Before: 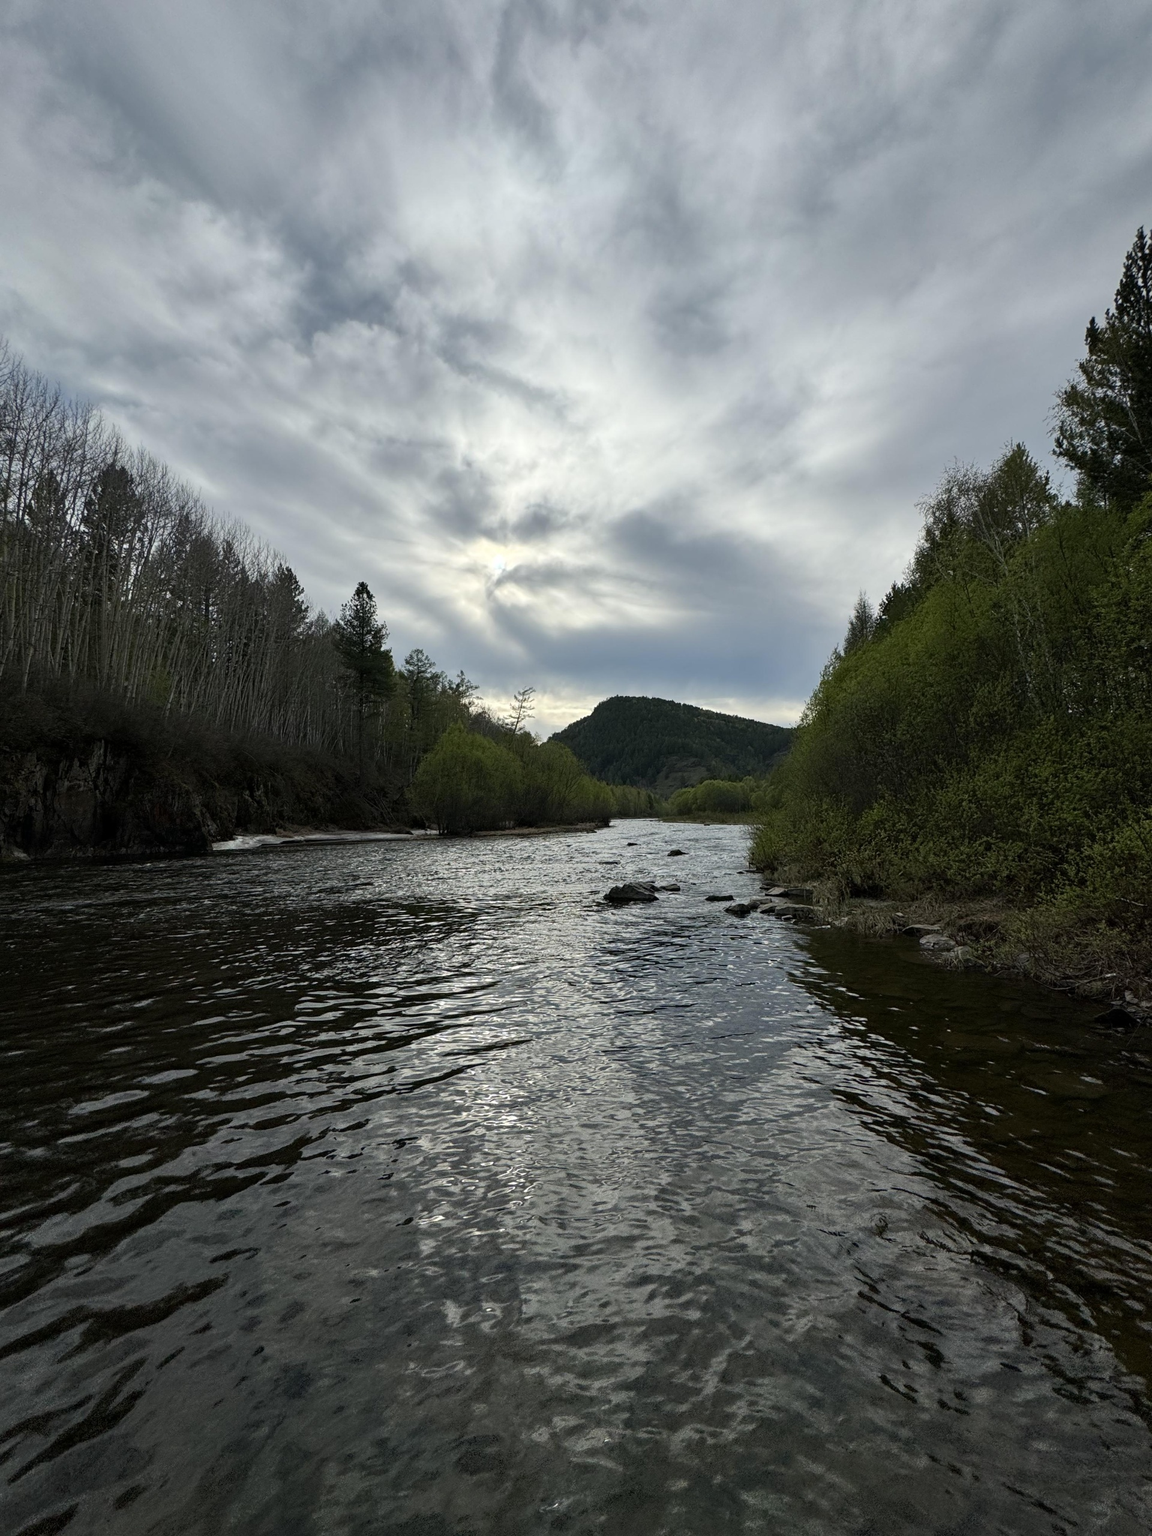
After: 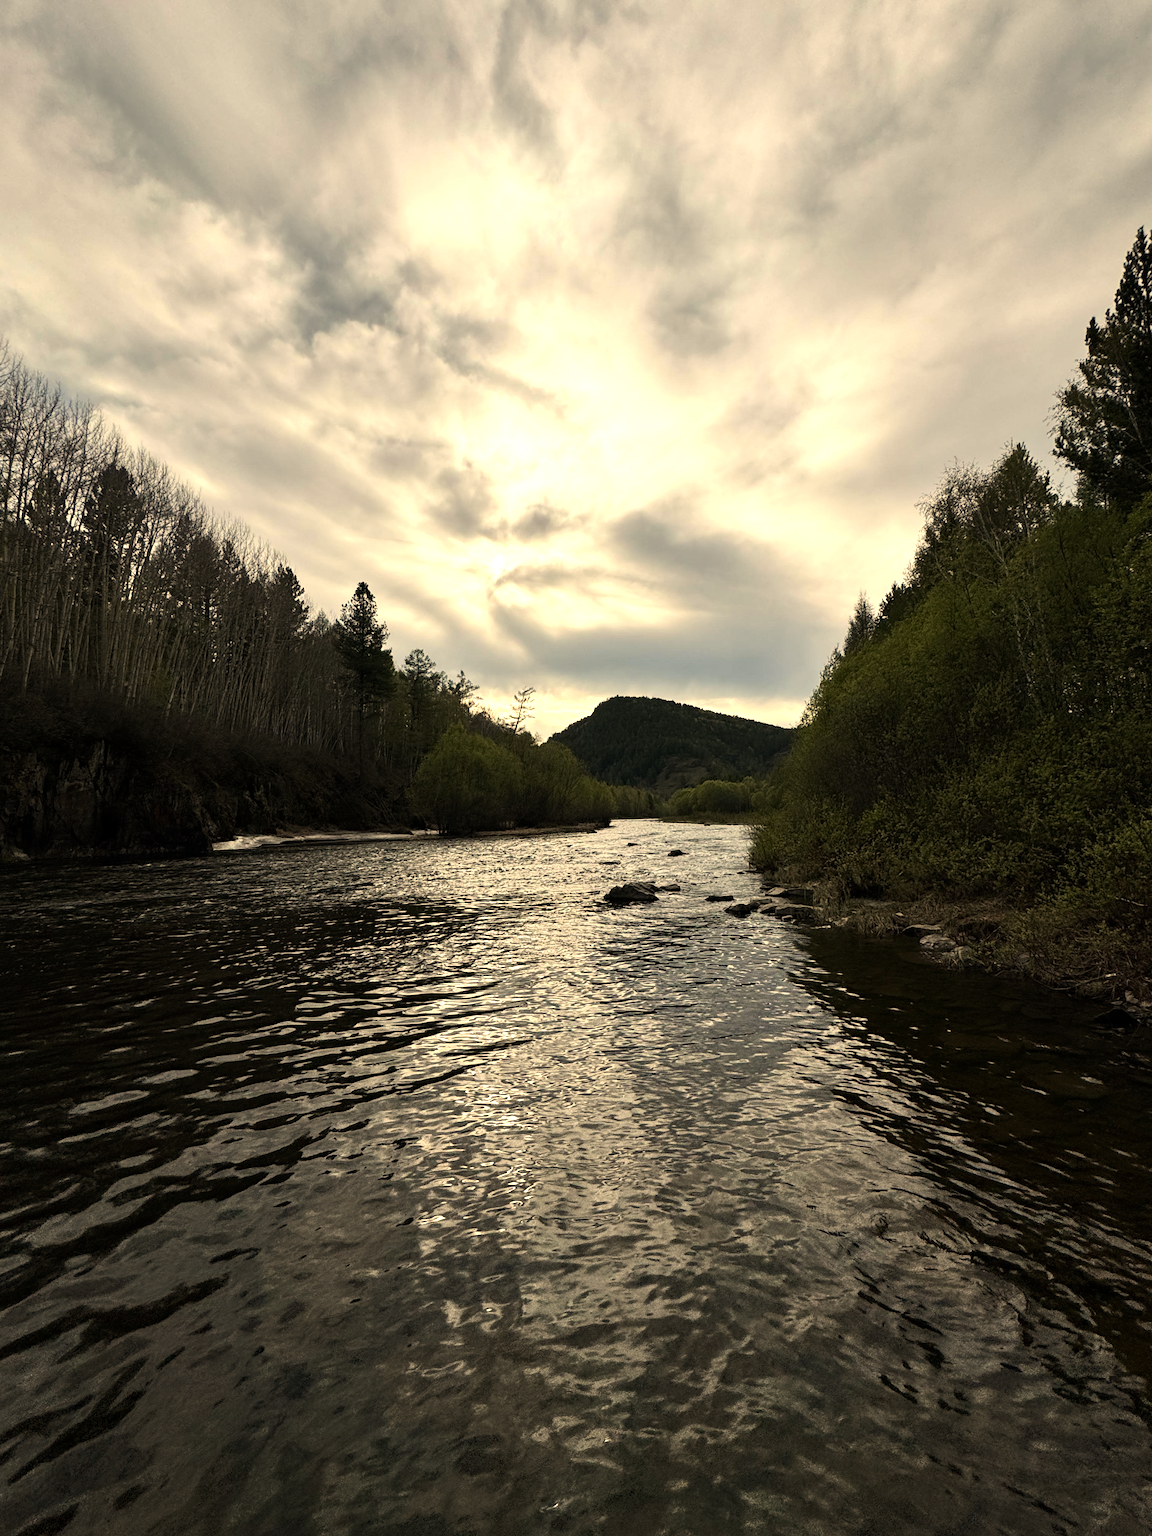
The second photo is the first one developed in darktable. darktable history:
white balance: red 1.138, green 0.996, blue 0.812
tone equalizer: -8 EV -0.75 EV, -7 EV -0.7 EV, -6 EV -0.6 EV, -5 EV -0.4 EV, -3 EV 0.4 EV, -2 EV 0.6 EV, -1 EV 0.7 EV, +0 EV 0.75 EV, edges refinement/feathering 500, mask exposure compensation -1.57 EV, preserve details no
